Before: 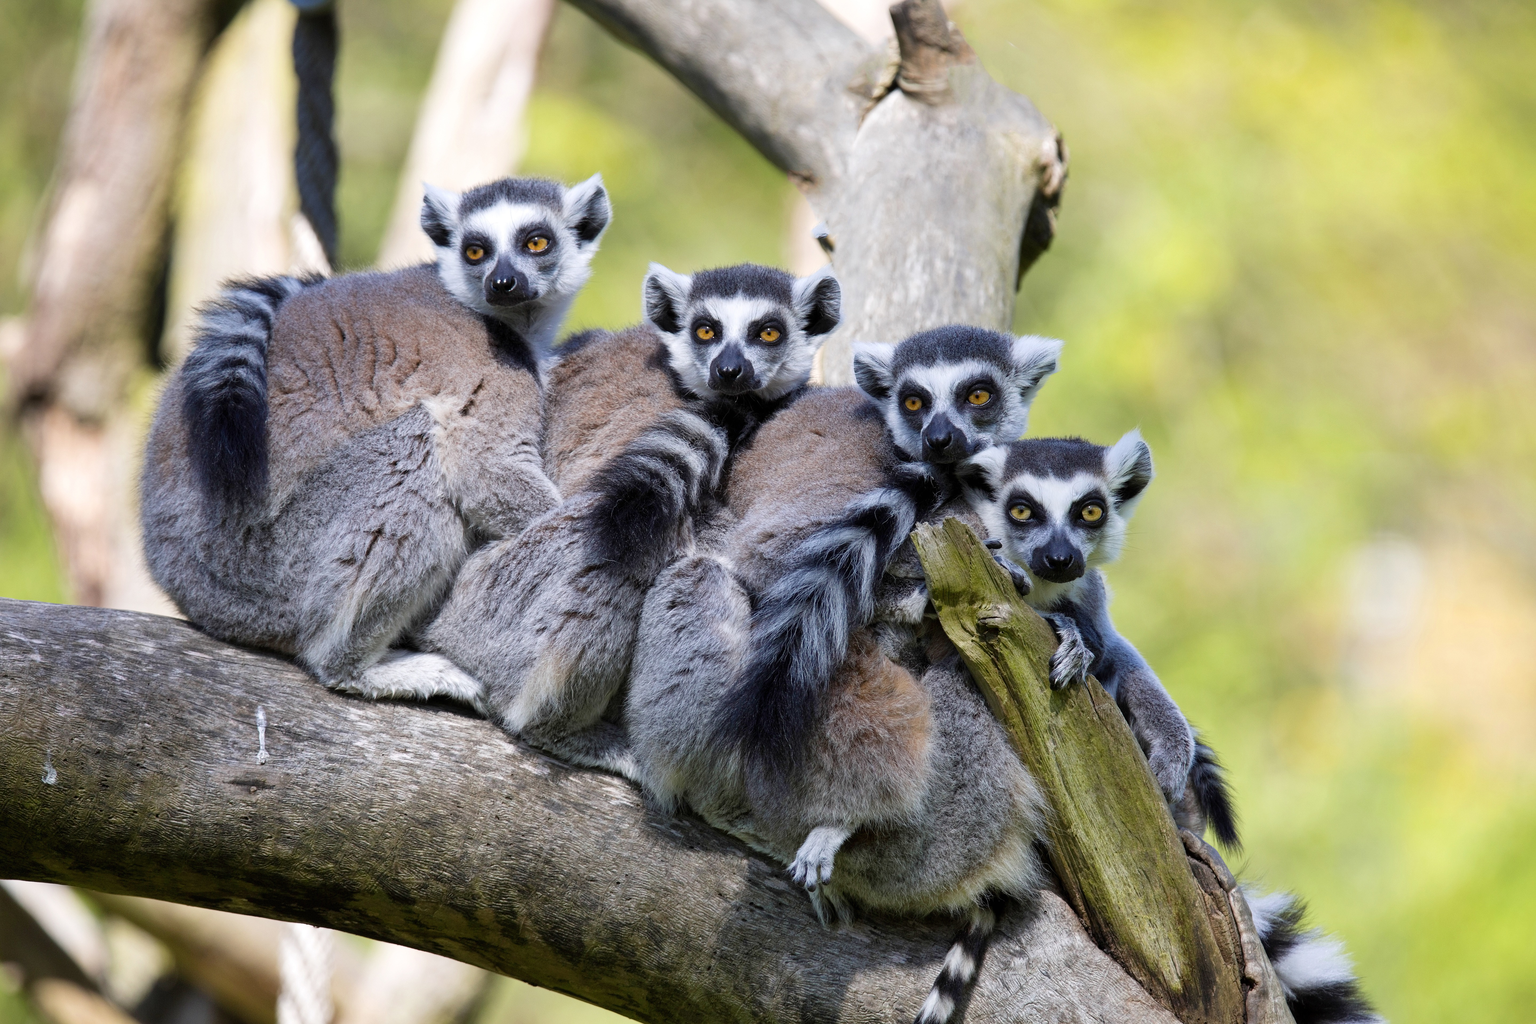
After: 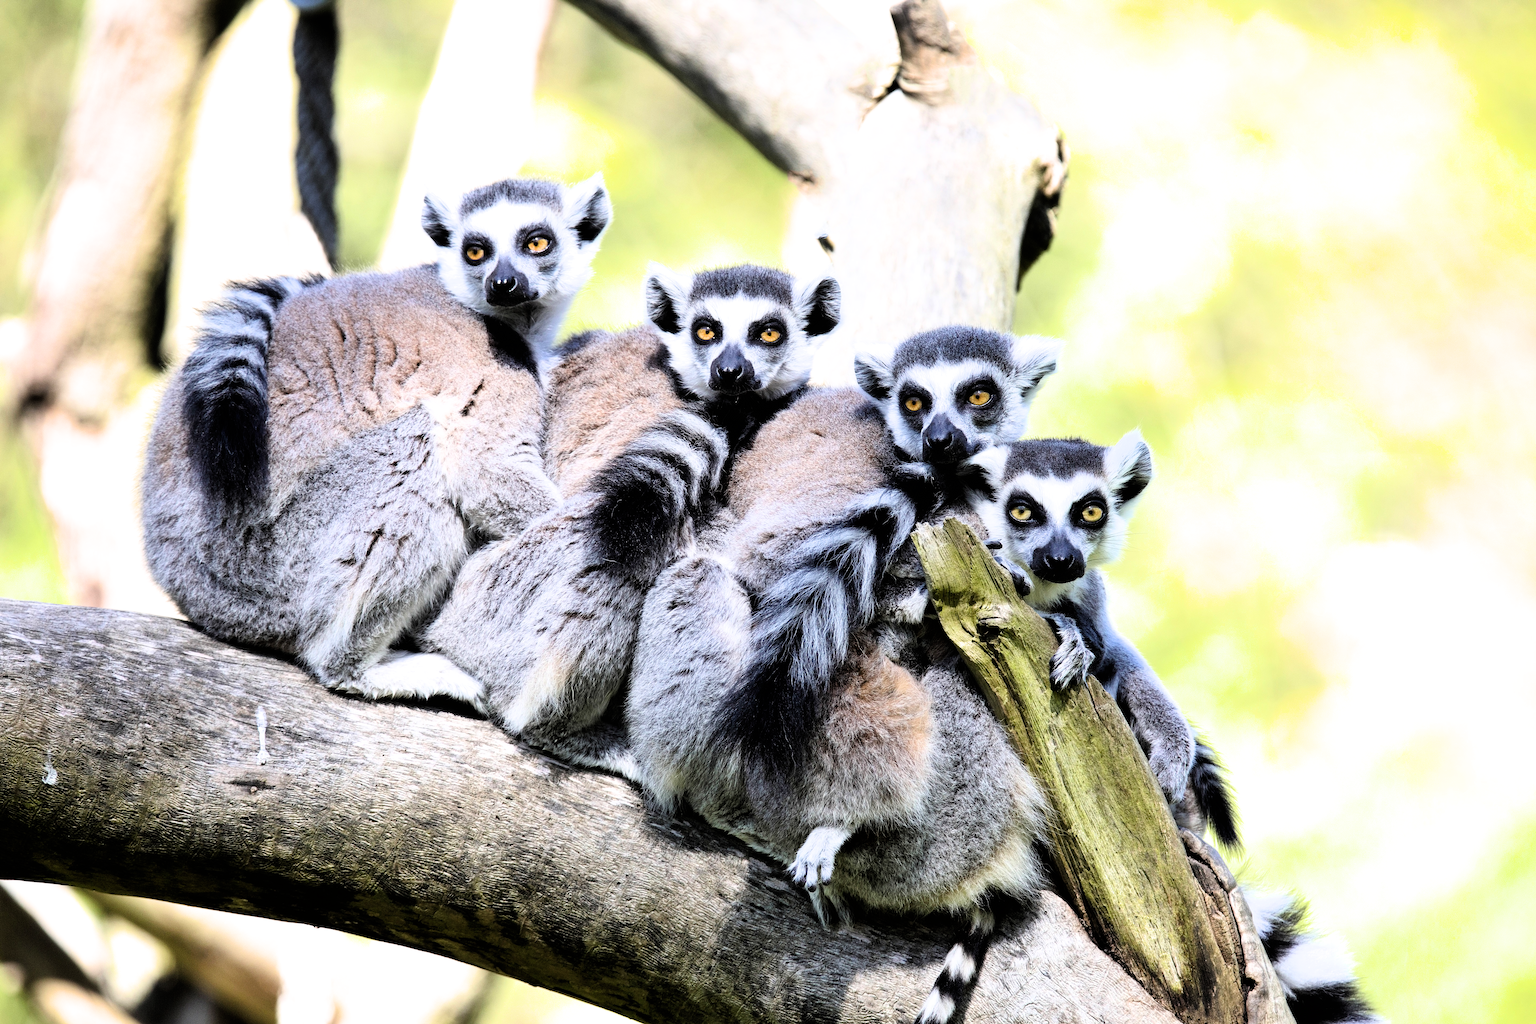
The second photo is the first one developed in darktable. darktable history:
filmic rgb: black relative exposure -5.38 EV, white relative exposure 2.89 EV, dynamic range scaling -37.8%, hardness 3.98, contrast 1.62, highlights saturation mix -0.846%, color science v6 (2022)
exposure: black level correction 0, exposure 0.894 EV, compensate highlight preservation false
